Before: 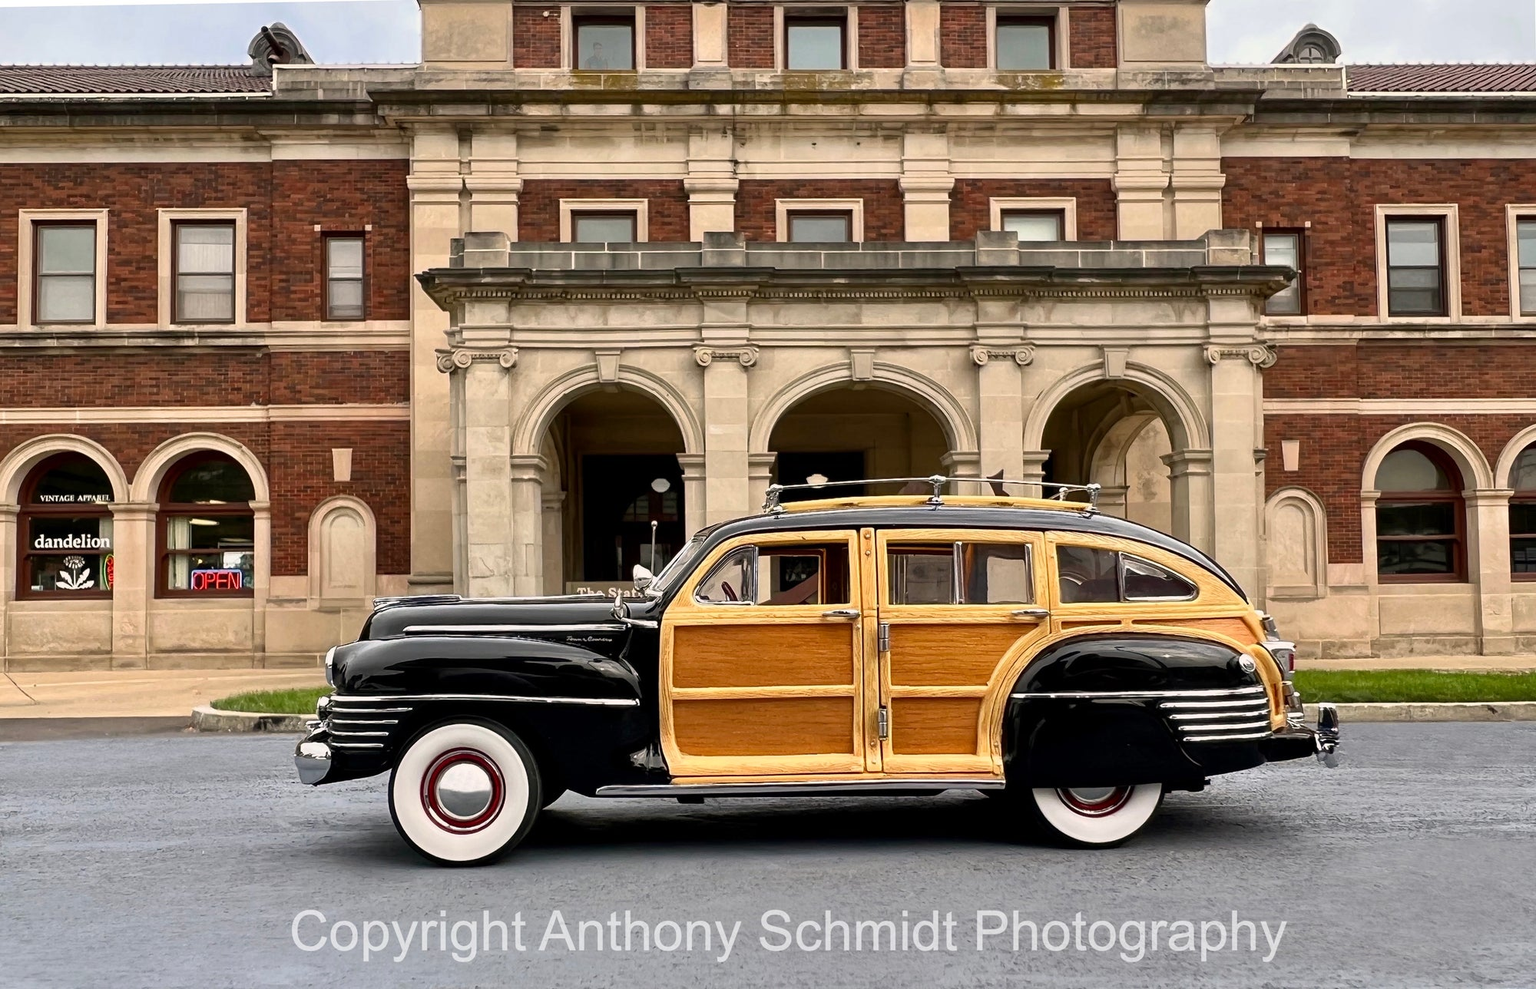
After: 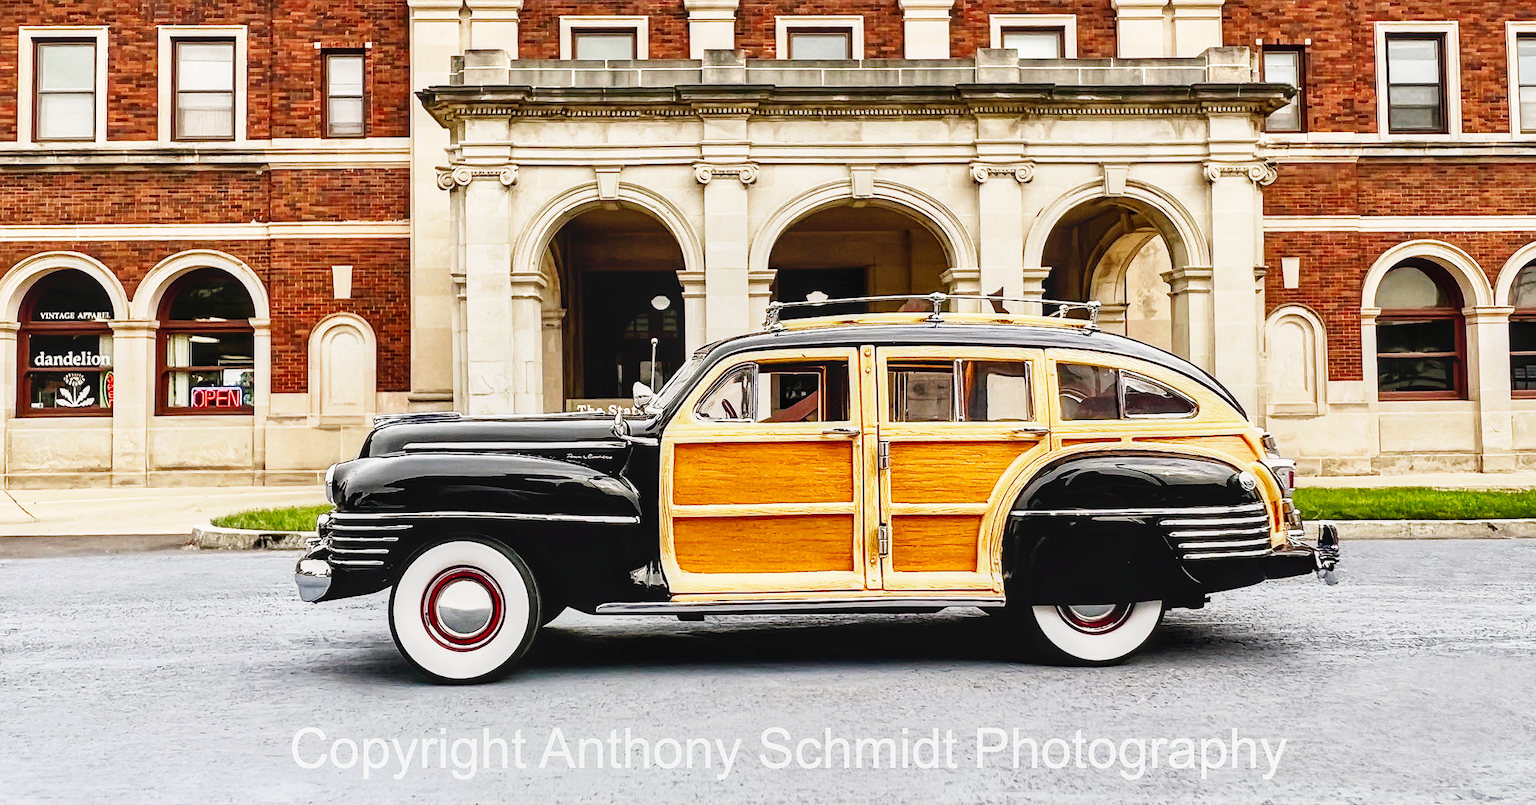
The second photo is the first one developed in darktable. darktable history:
base curve: curves: ch0 [(0, 0) (0, 0.001) (0.001, 0.001) (0.004, 0.002) (0.007, 0.004) (0.015, 0.013) (0.033, 0.045) (0.052, 0.096) (0.075, 0.17) (0.099, 0.241) (0.163, 0.42) (0.219, 0.55) (0.259, 0.616) (0.327, 0.722) (0.365, 0.765) (0.522, 0.873) (0.547, 0.881) (0.689, 0.919) (0.826, 0.952) (1, 1)], preserve colors none
shadows and highlights: shadows 37.27, highlights -28.18, soften with gaussian
local contrast: on, module defaults
crop and rotate: top 18.507%
sharpen: radius 1, threshold 1
